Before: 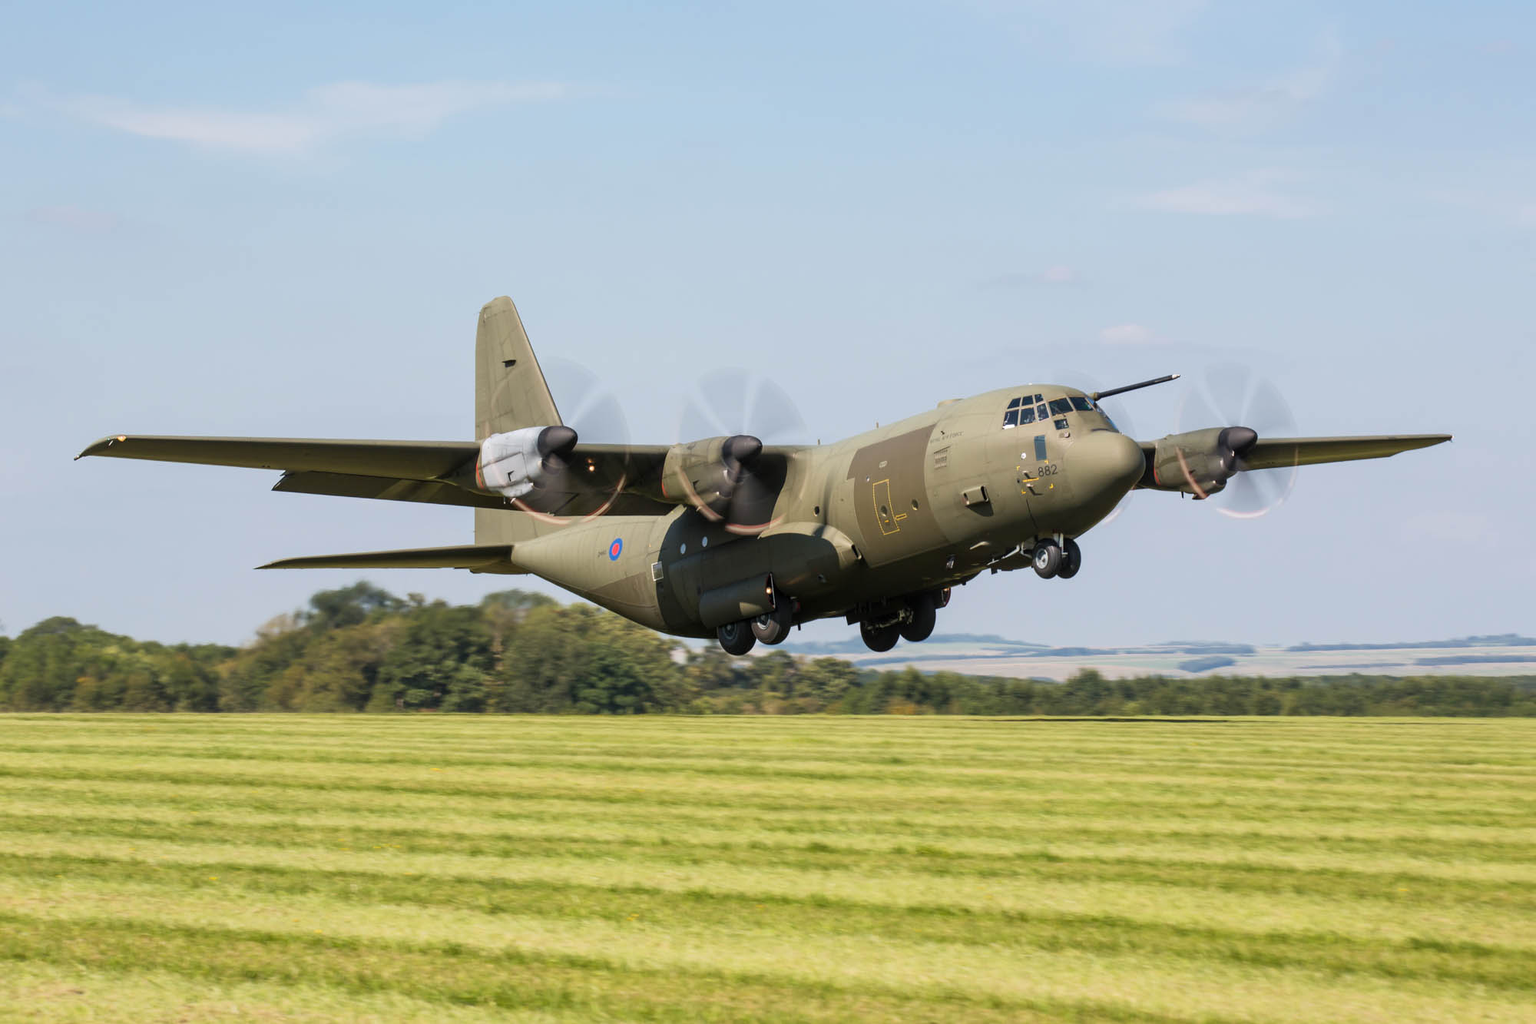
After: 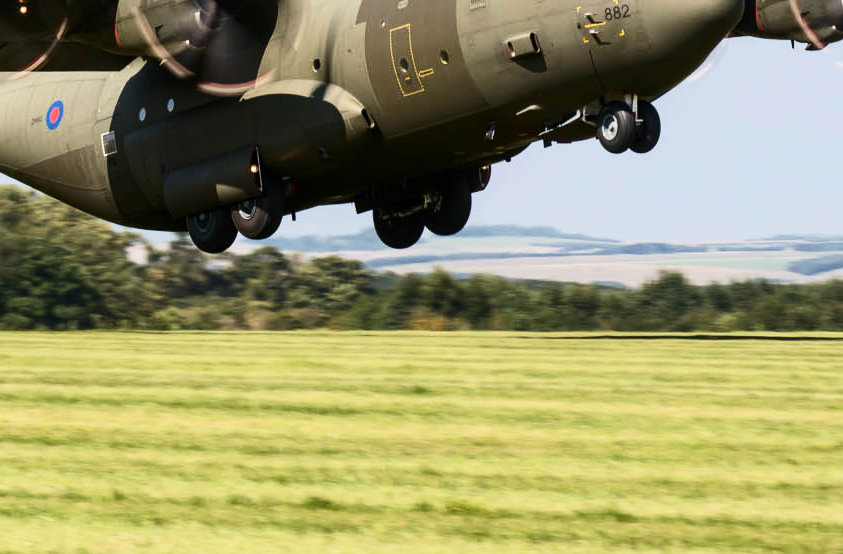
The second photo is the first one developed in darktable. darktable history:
crop: left 37.351%, top 45.017%, right 20.498%, bottom 13.375%
contrast brightness saturation: contrast 0.279
